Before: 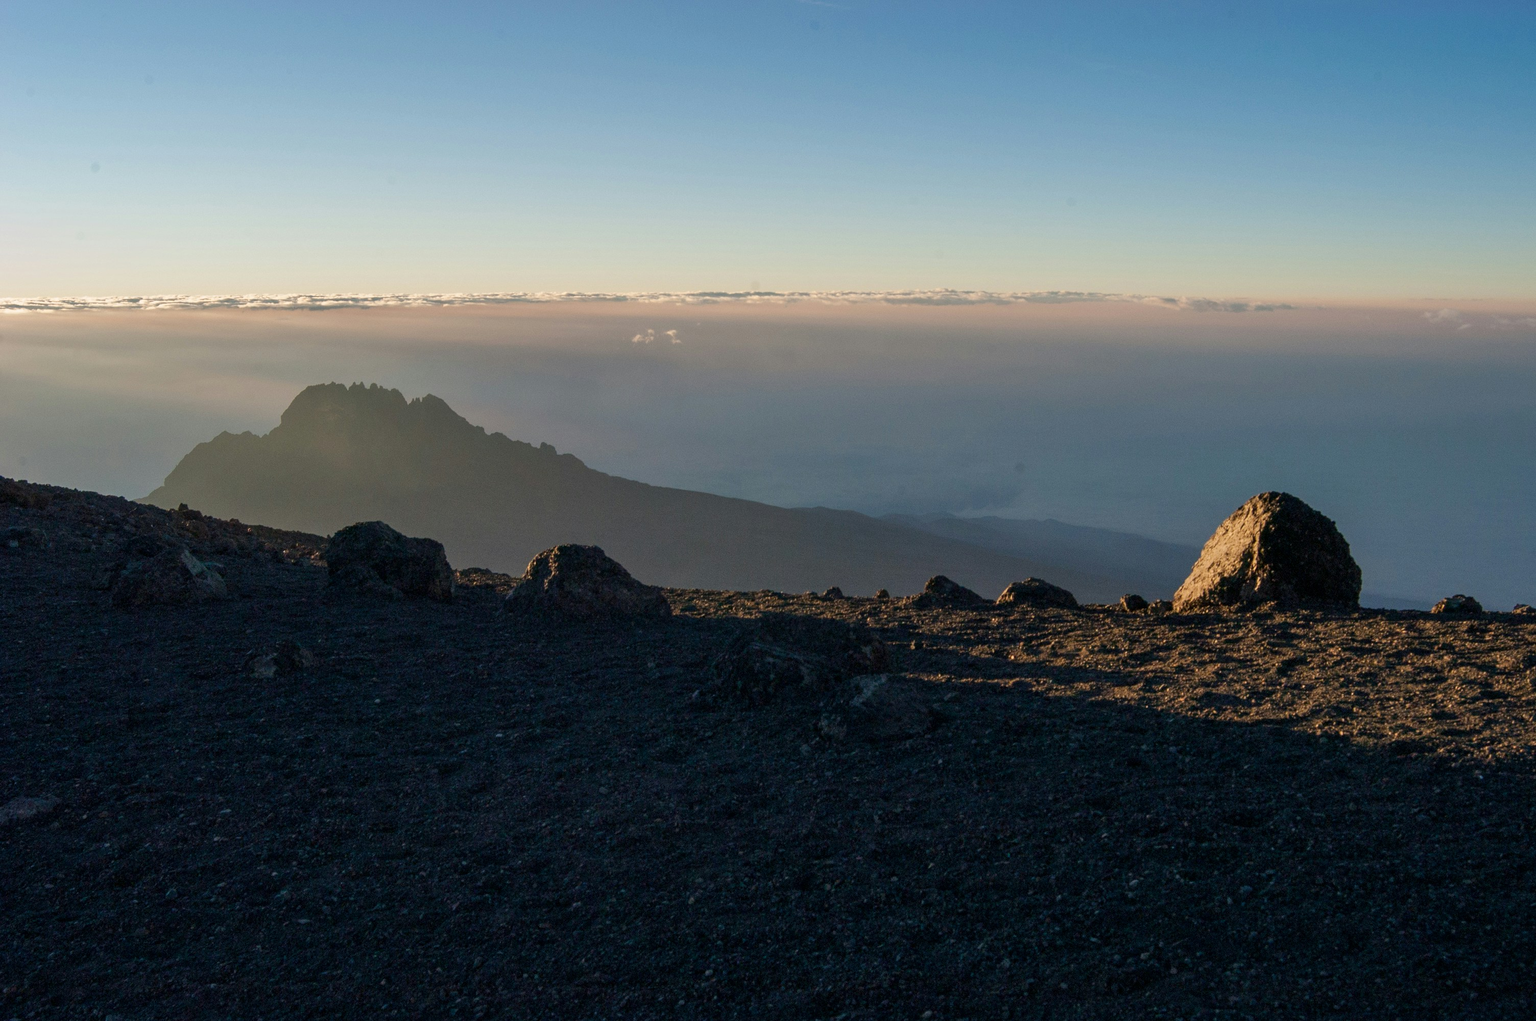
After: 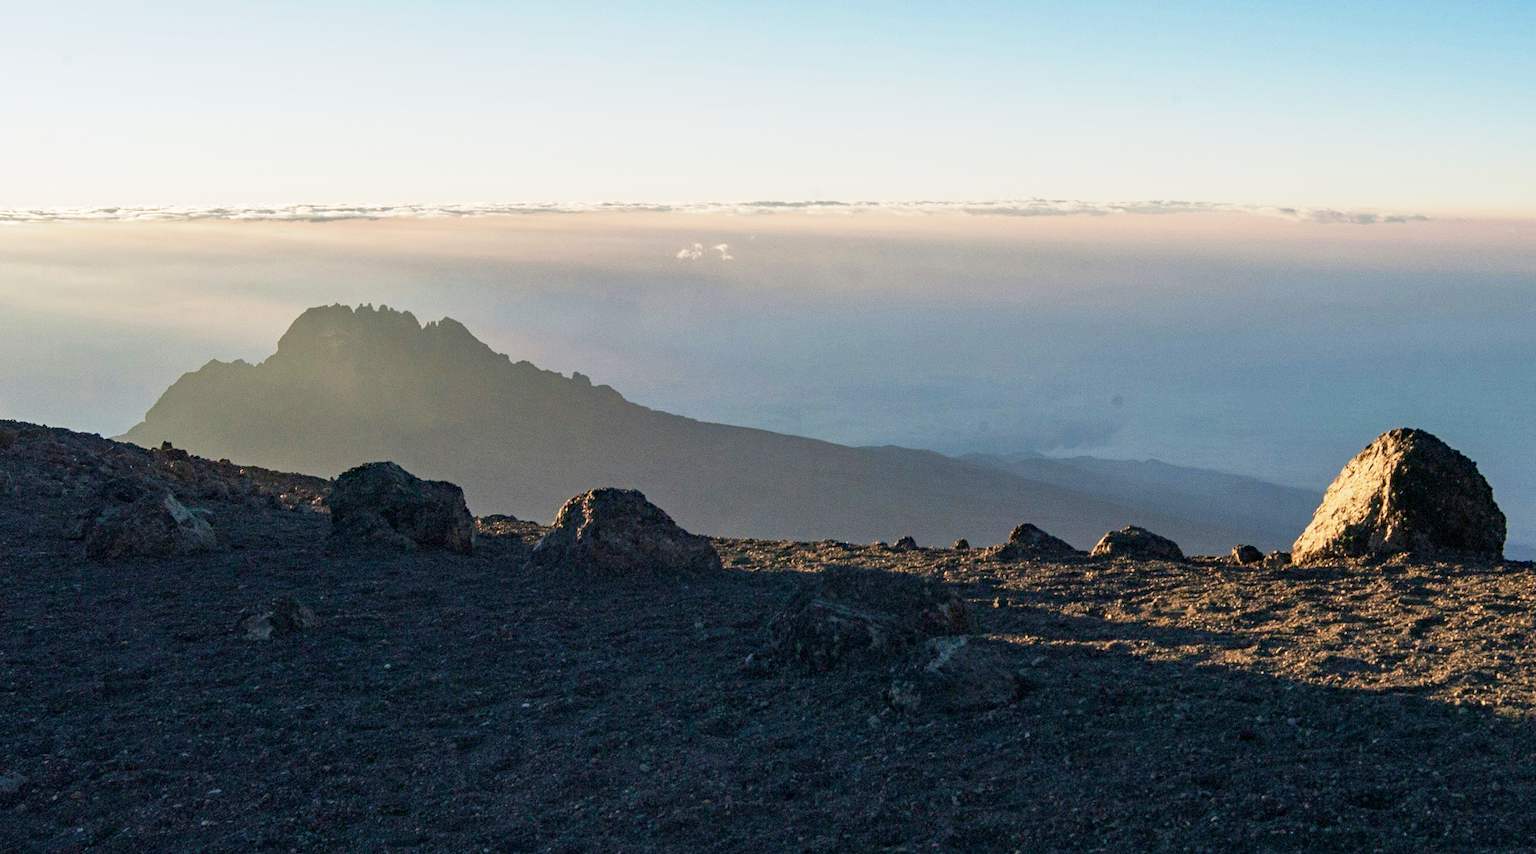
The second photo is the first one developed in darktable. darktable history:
crop and rotate: left 2.425%, top 11.305%, right 9.6%, bottom 15.08%
contrast brightness saturation: saturation -0.1
exposure: exposure 0.669 EV, compensate highlight preservation false
haze removal: adaptive false
base curve: curves: ch0 [(0, 0) (0.088, 0.125) (0.176, 0.251) (0.354, 0.501) (0.613, 0.749) (1, 0.877)], preserve colors none
